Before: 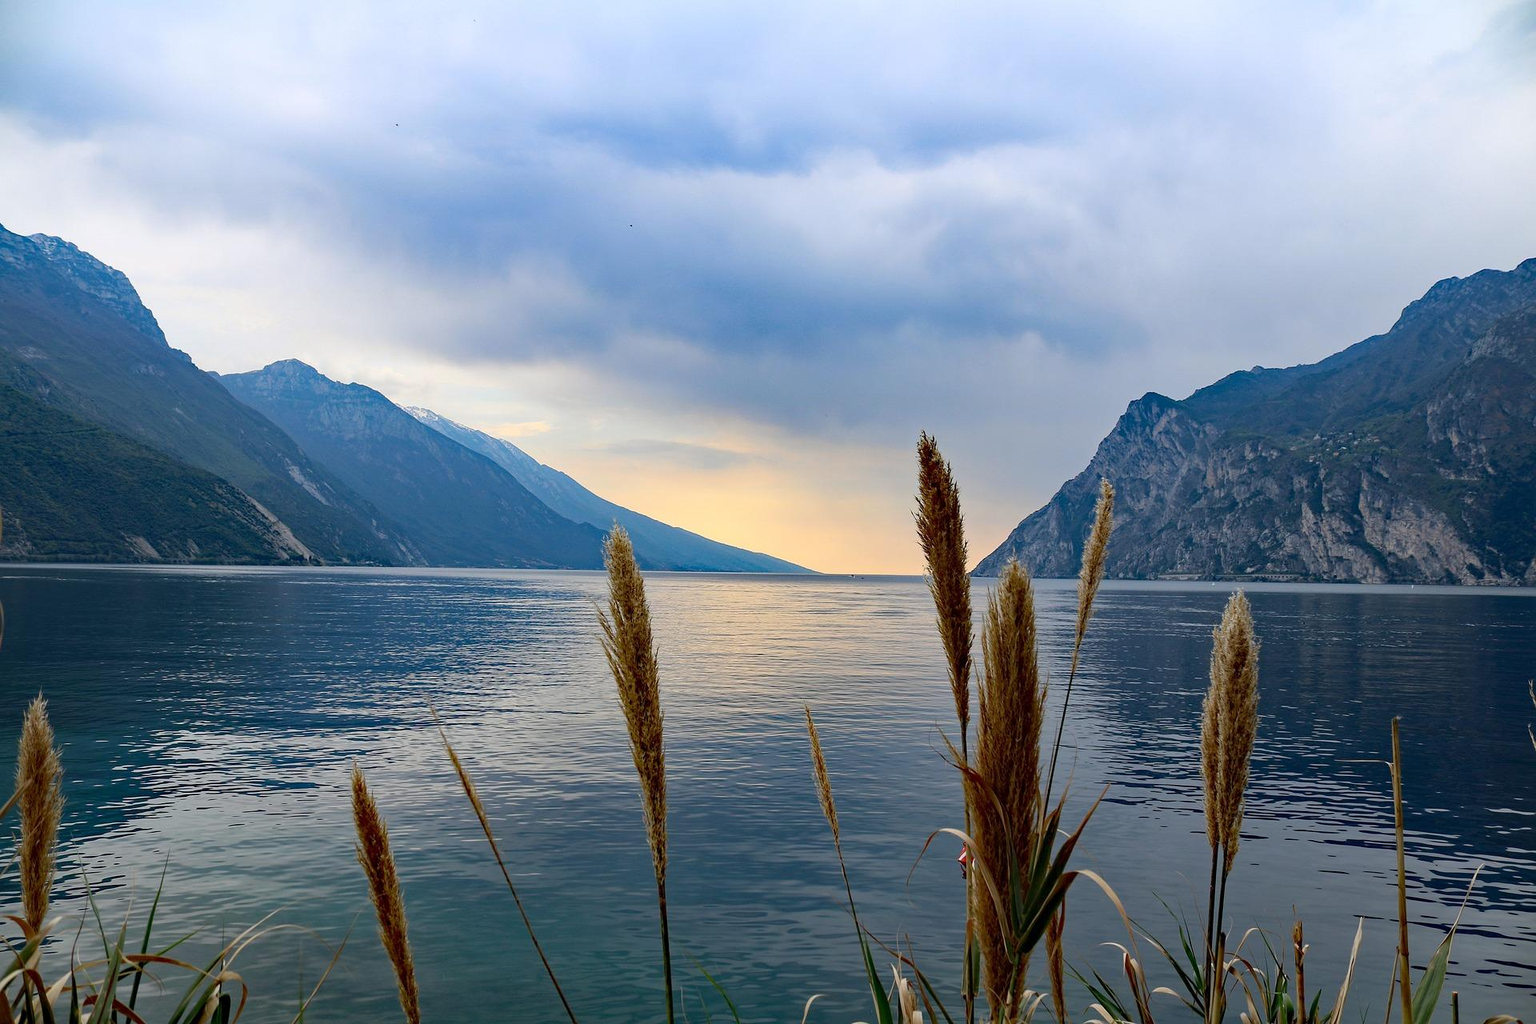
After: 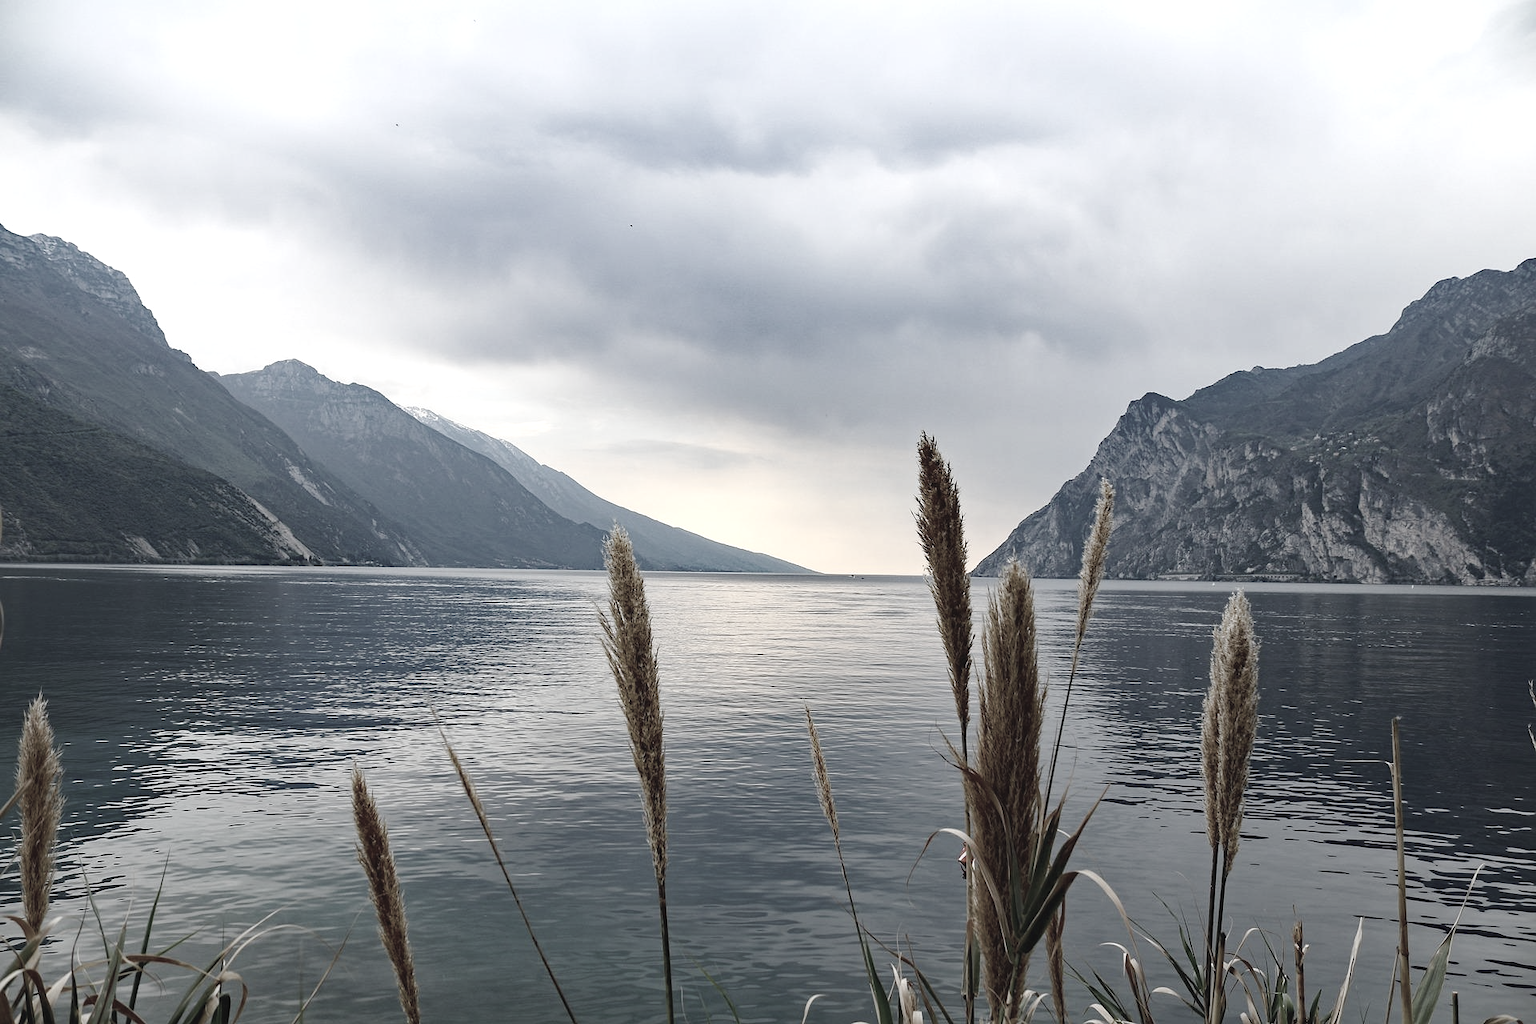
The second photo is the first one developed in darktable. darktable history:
color balance rgb: global offset › luminance 0.47%, perceptual saturation grading › global saturation 20%, perceptual saturation grading › highlights -25.503%, perceptual saturation grading › shadows 25.033%, contrast -9.624%
exposure: exposure 0.604 EV, compensate highlight preservation false
tone curve: curves: ch0 [(0, 0) (0.003, 0.003) (0.011, 0.01) (0.025, 0.023) (0.044, 0.041) (0.069, 0.064) (0.1, 0.092) (0.136, 0.125) (0.177, 0.163) (0.224, 0.207) (0.277, 0.255) (0.335, 0.309) (0.399, 0.375) (0.468, 0.459) (0.543, 0.548) (0.623, 0.629) (0.709, 0.716) (0.801, 0.808) (0.898, 0.911) (1, 1)], preserve colors none
color correction: highlights b* -0.047, saturation 0.228
